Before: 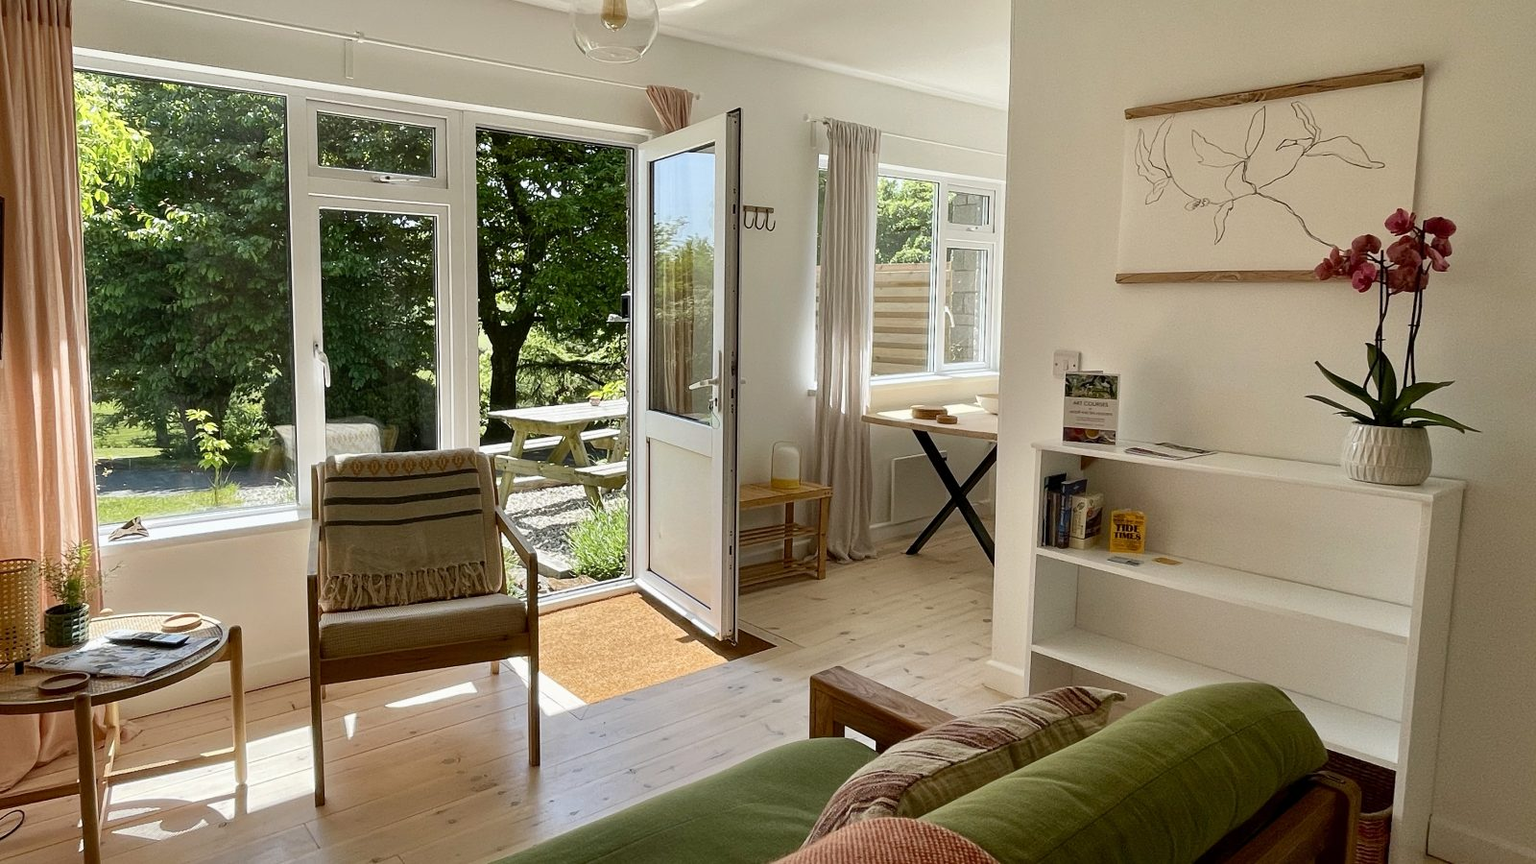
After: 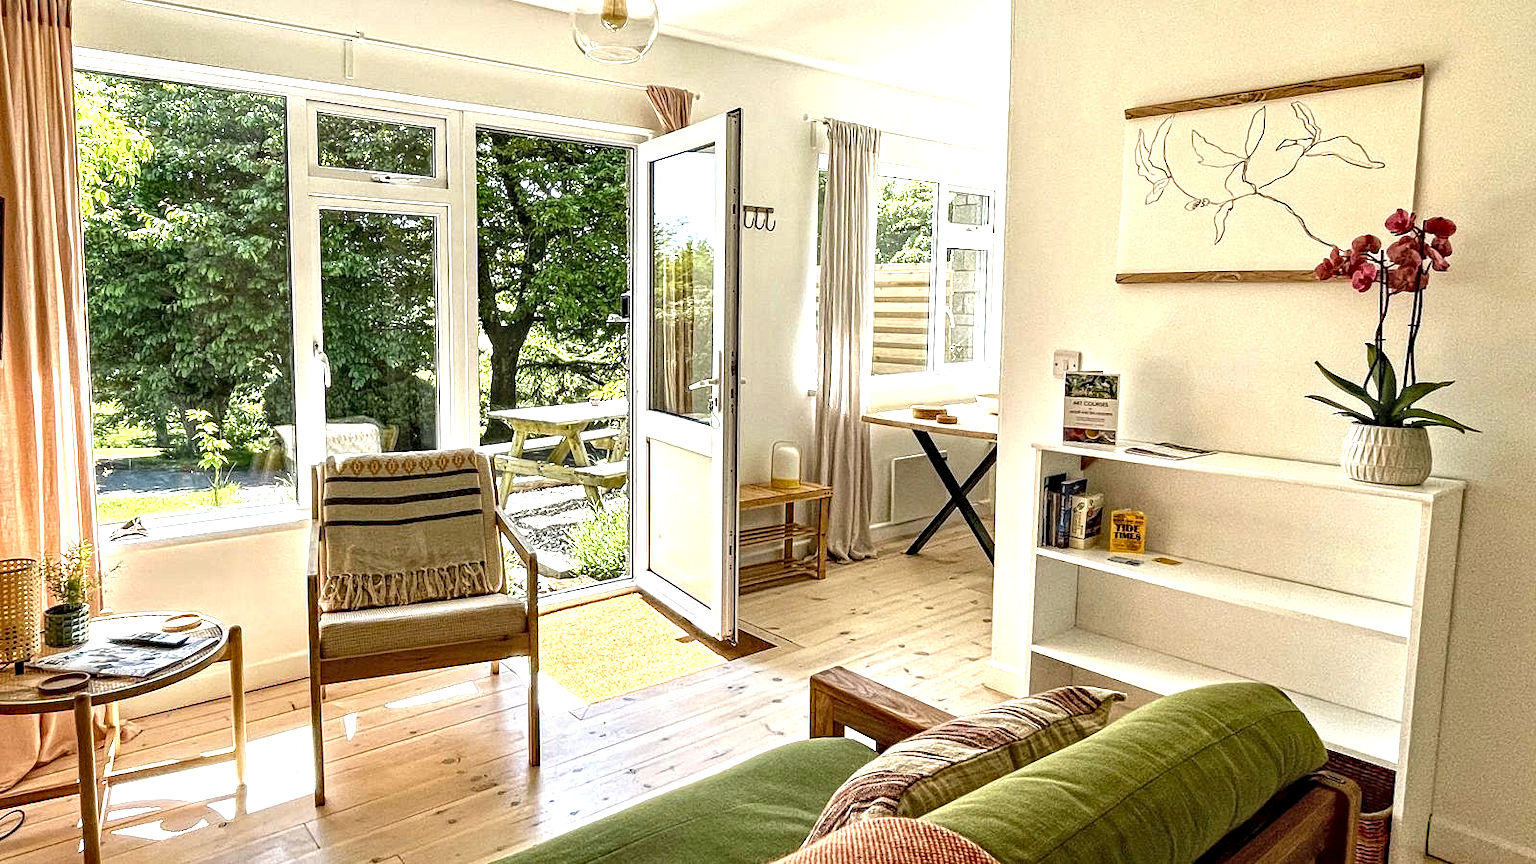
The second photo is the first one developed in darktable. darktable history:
exposure: exposure 1.259 EV, compensate exposure bias true, compensate highlight preservation false
local contrast: on, module defaults
haze removal: adaptive false
contrast equalizer: y [[0.502, 0.517, 0.543, 0.576, 0.611, 0.631], [0.5 ×6], [0.5 ×6], [0 ×6], [0 ×6]]
